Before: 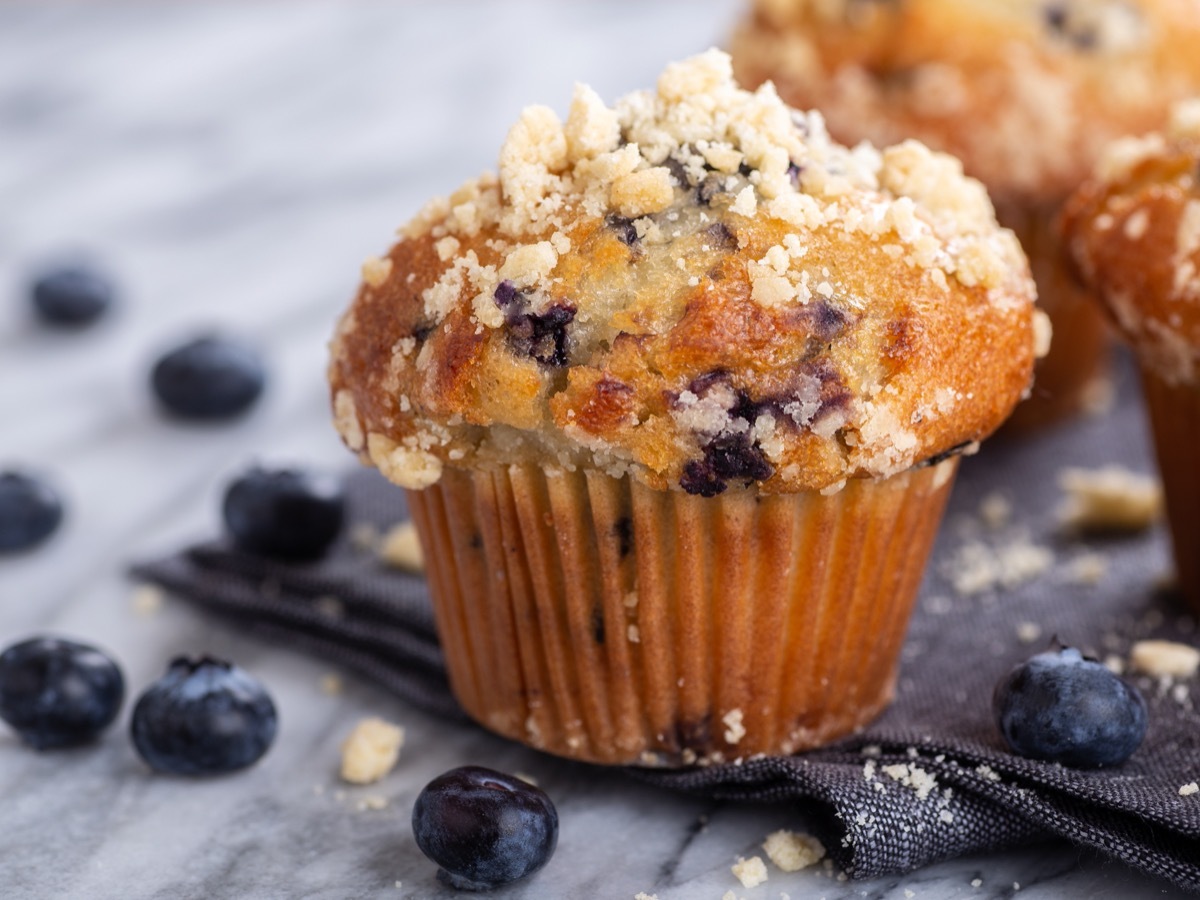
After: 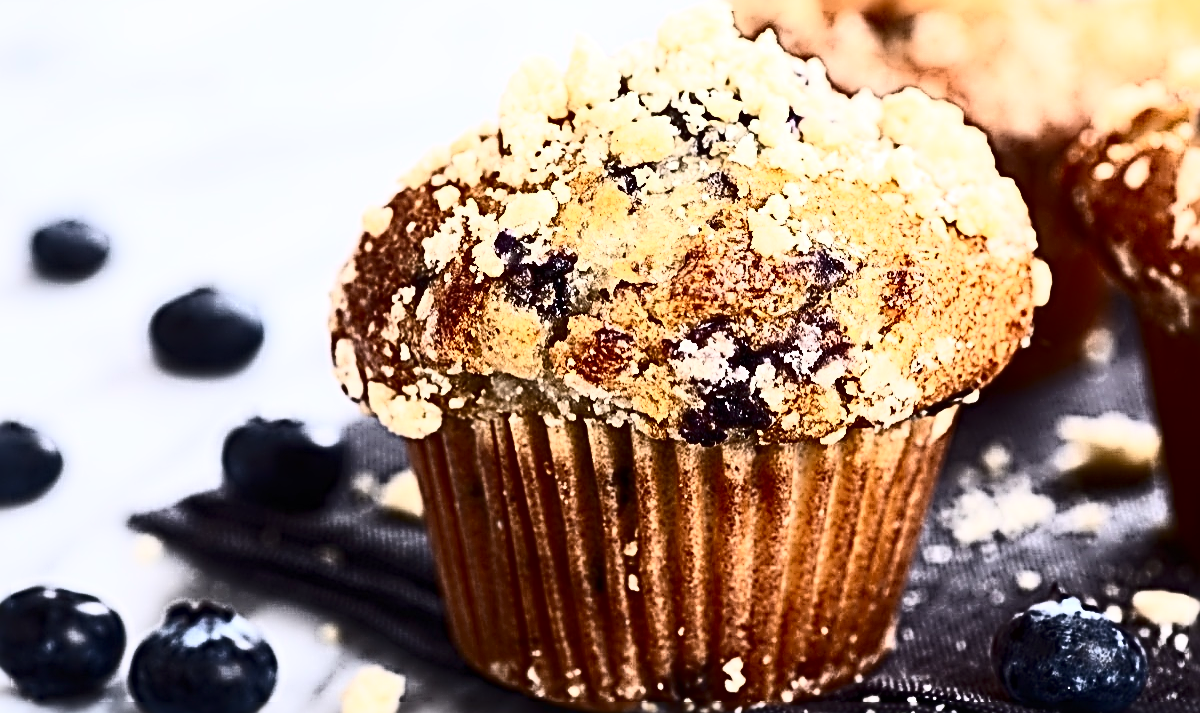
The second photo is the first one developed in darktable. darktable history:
sharpen: radius 4.044, amount 1.993
crop and rotate: top 5.67%, bottom 15%
contrast brightness saturation: contrast 0.931, brightness 0.204
